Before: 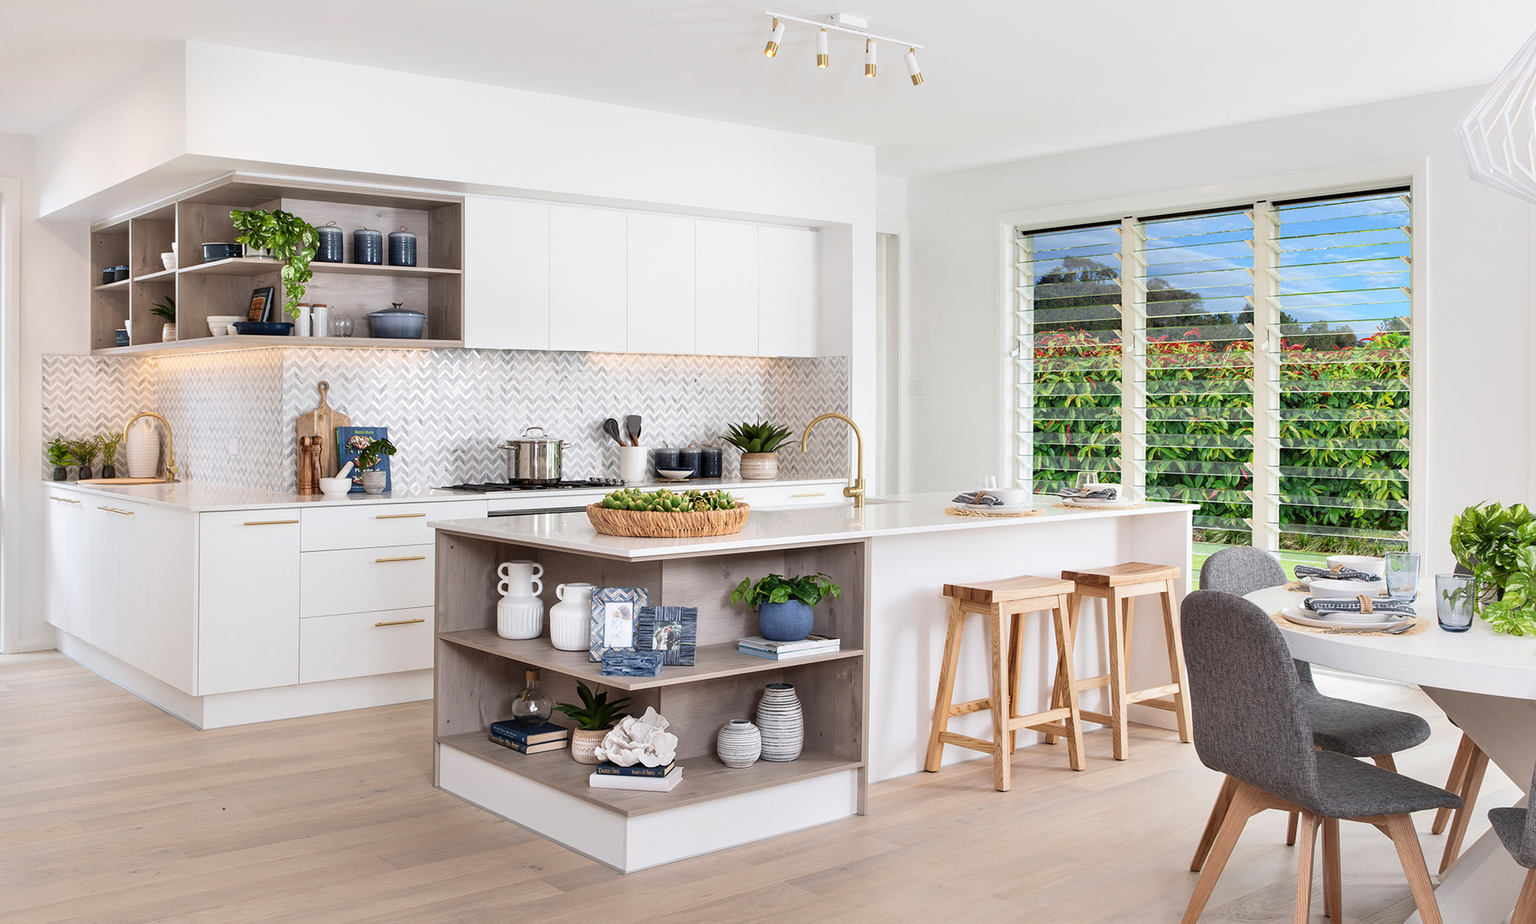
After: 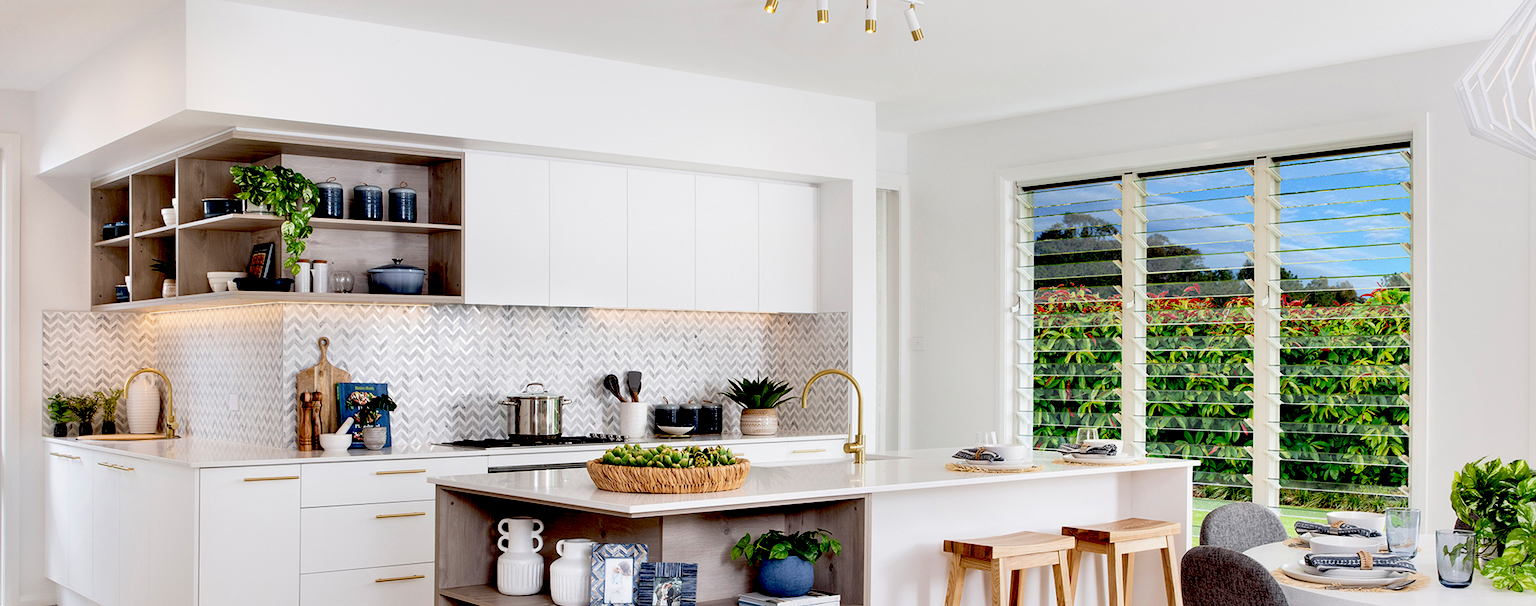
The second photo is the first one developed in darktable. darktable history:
crop and rotate: top 4.848%, bottom 29.503%
exposure: black level correction 0.056, exposure -0.039 EV, compensate highlight preservation false
